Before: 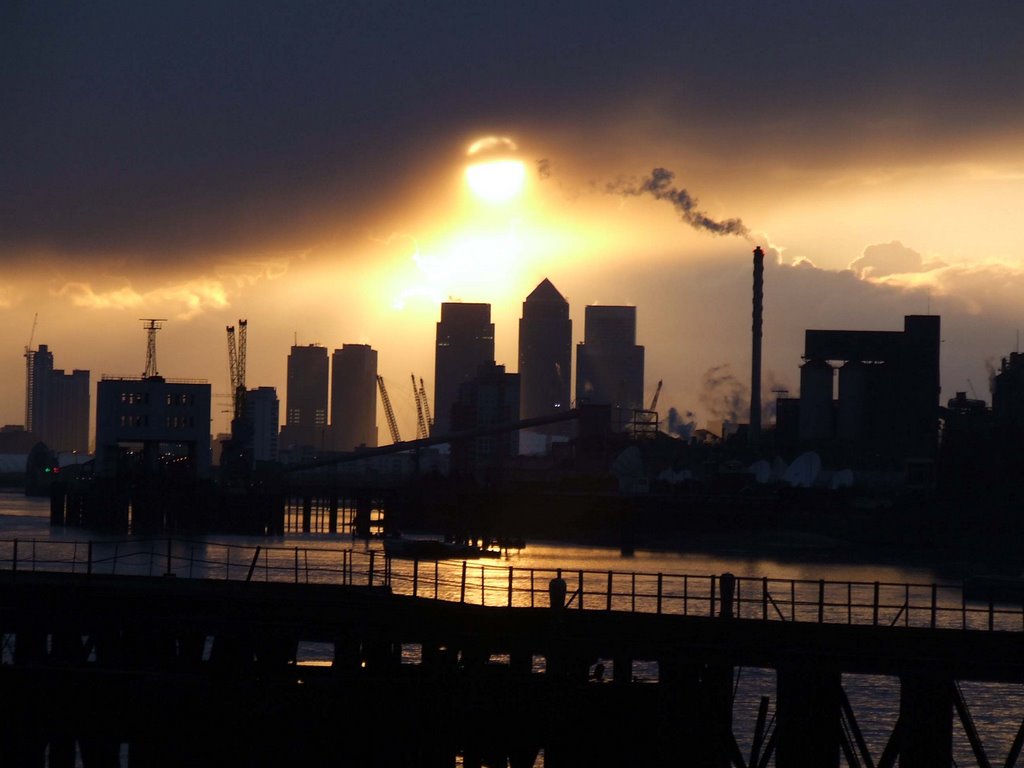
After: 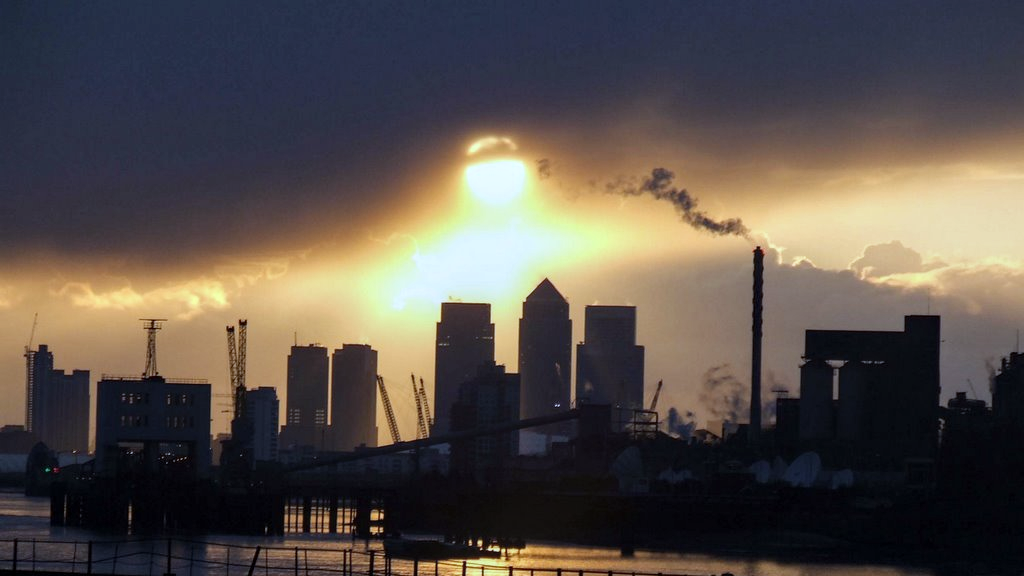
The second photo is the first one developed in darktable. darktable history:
white balance: red 0.924, blue 1.095
local contrast: on, module defaults
crop: bottom 24.967%
shadows and highlights: shadows 24.5, highlights -78.15, soften with gaussian
